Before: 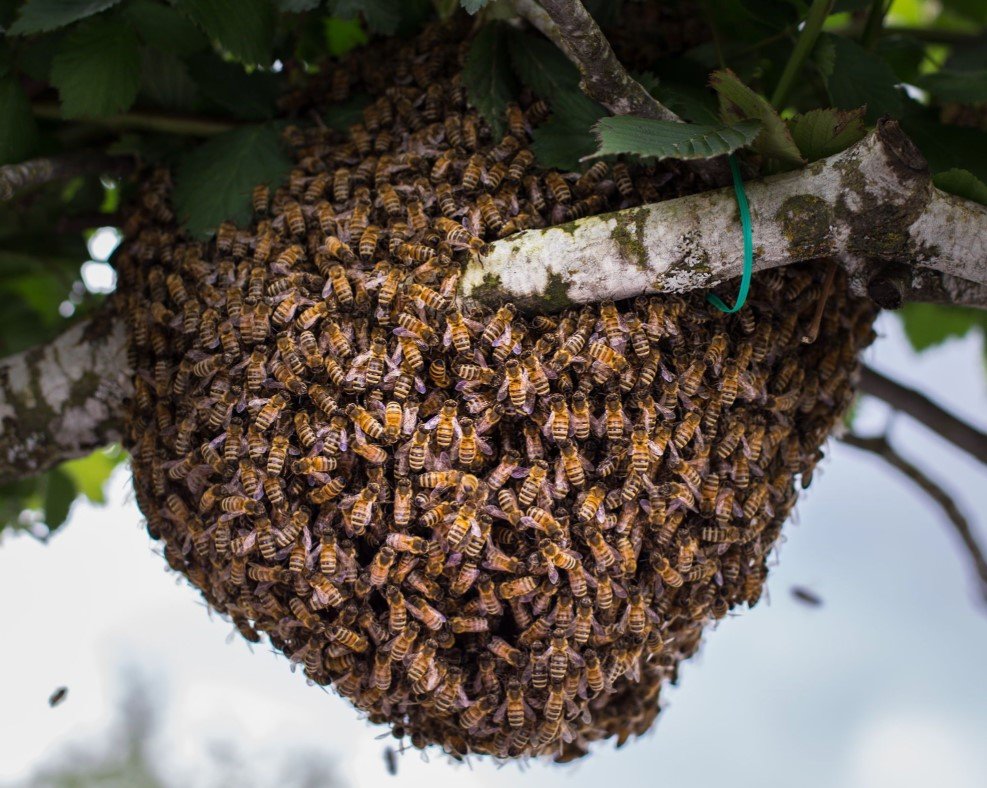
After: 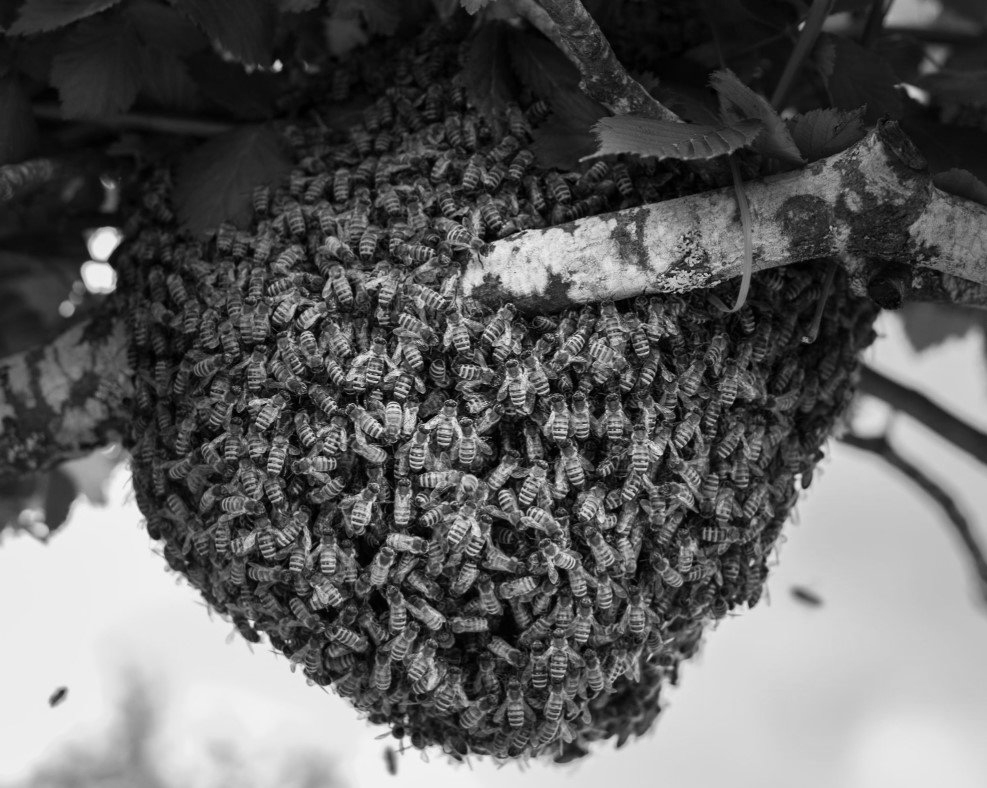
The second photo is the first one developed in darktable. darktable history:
color zones: curves: ch1 [(0, -0.394) (0.143, -0.394) (0.286, -0.394) (0.429, -0.392) (0.571, -0.391) (0.714, -0.391) (0.857, -0.391) (1, -0.394)]
